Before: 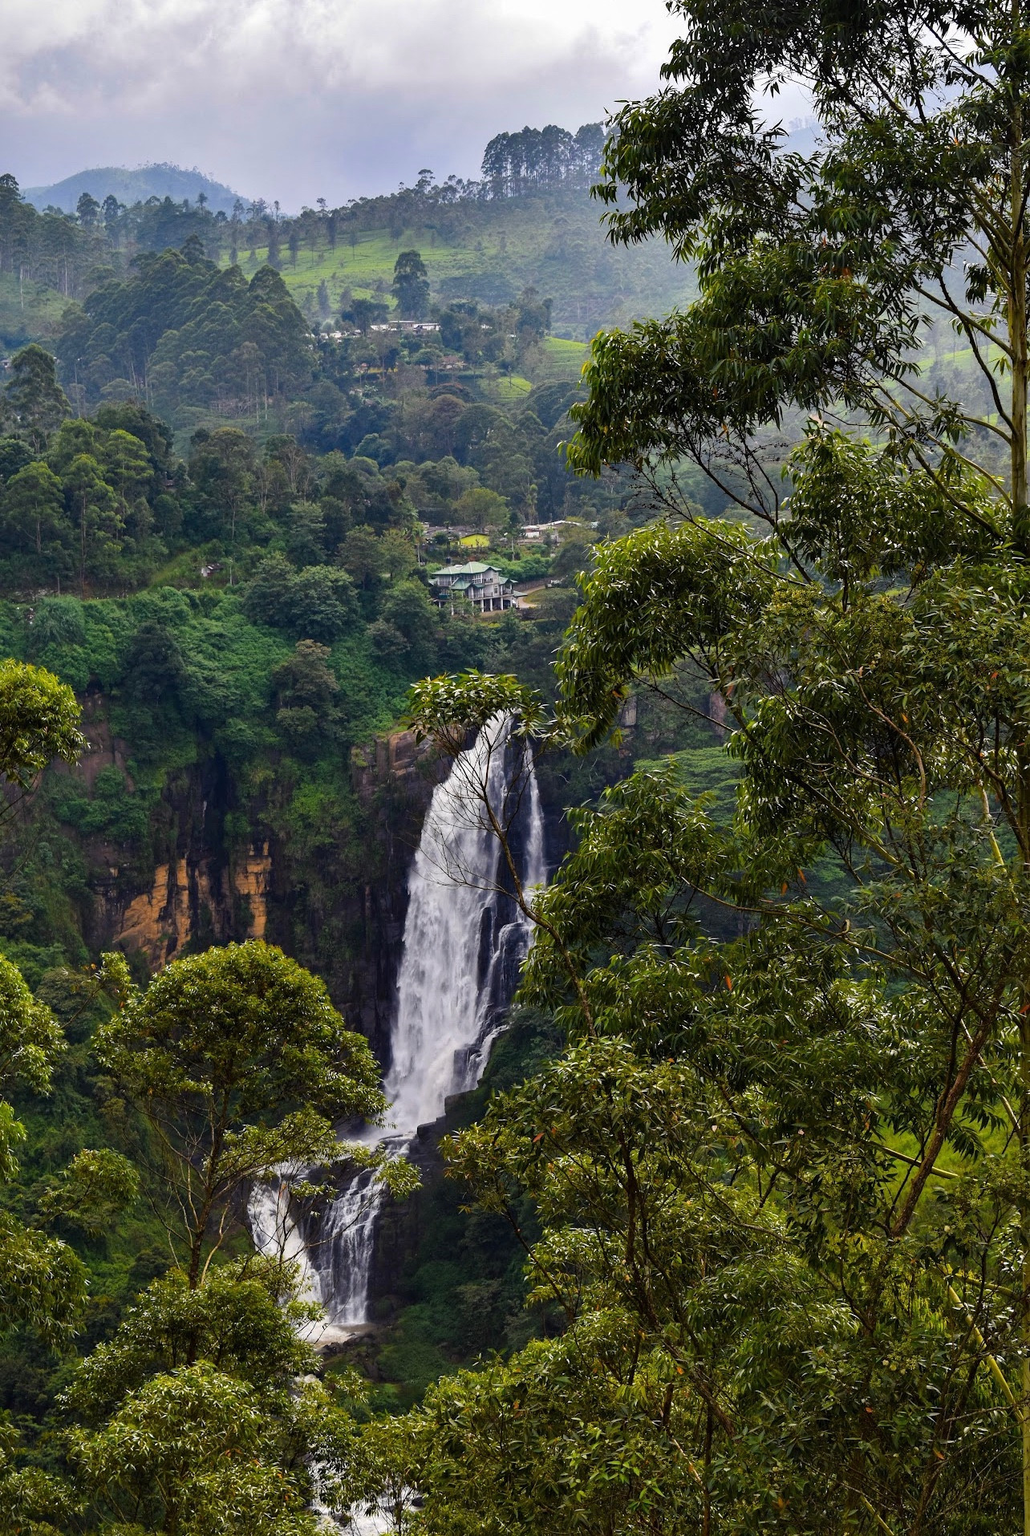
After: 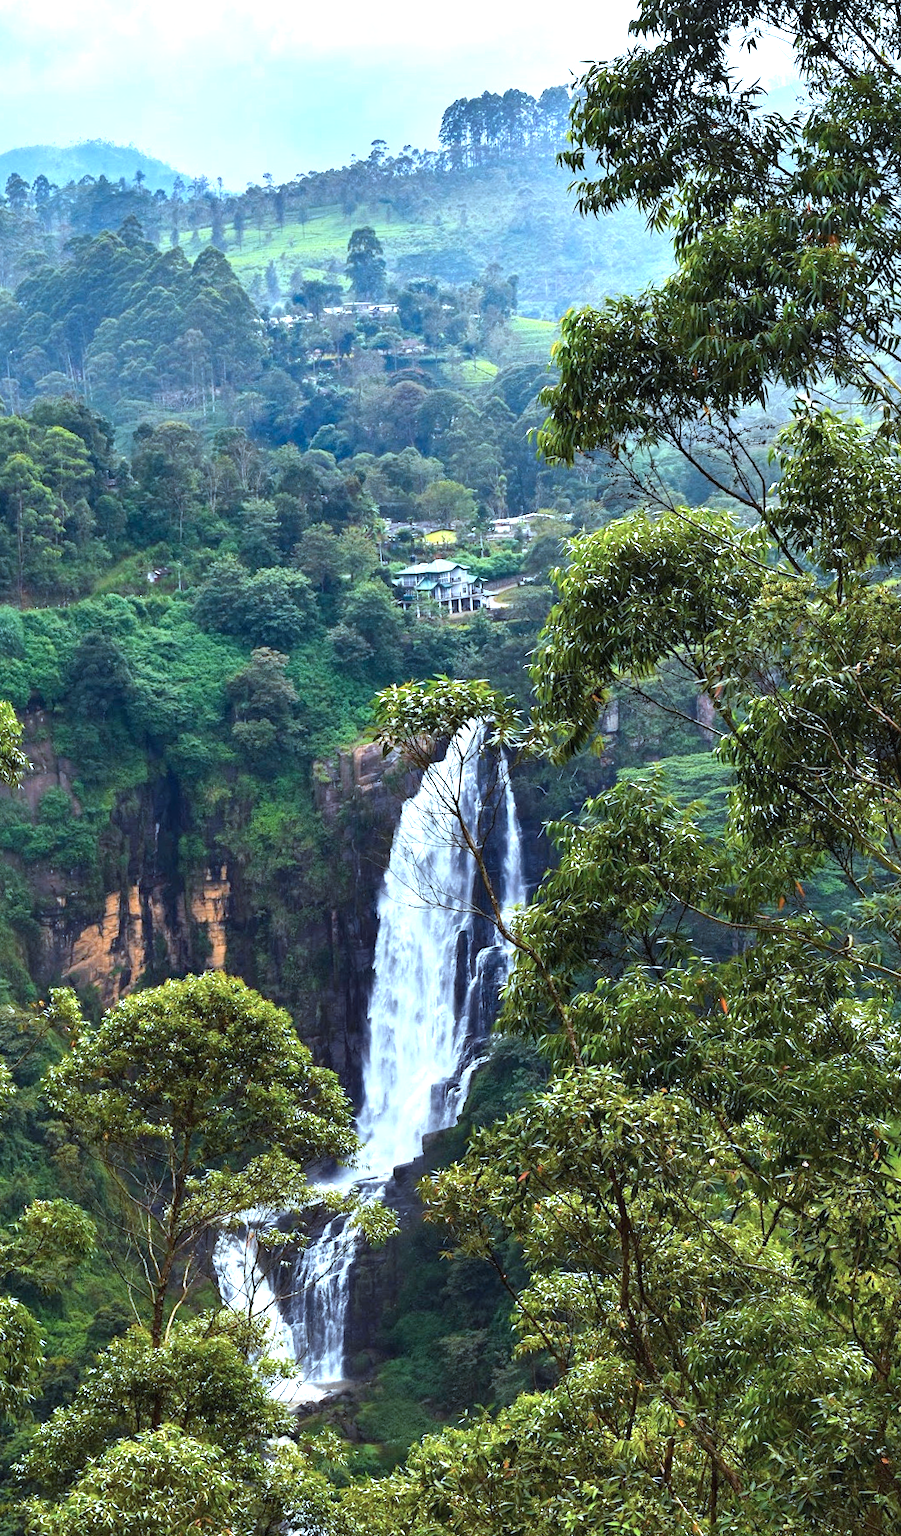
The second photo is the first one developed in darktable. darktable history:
crop and rotate: angle 1.3°, left 4.28%, top 1.141%, right 11.374%, bottom 2.599%
color correction: highlights a* -9.78, highlights b* -21.15
exposure: black level correction 0, exposure 1.2 EV, compensate highlight preservation false
